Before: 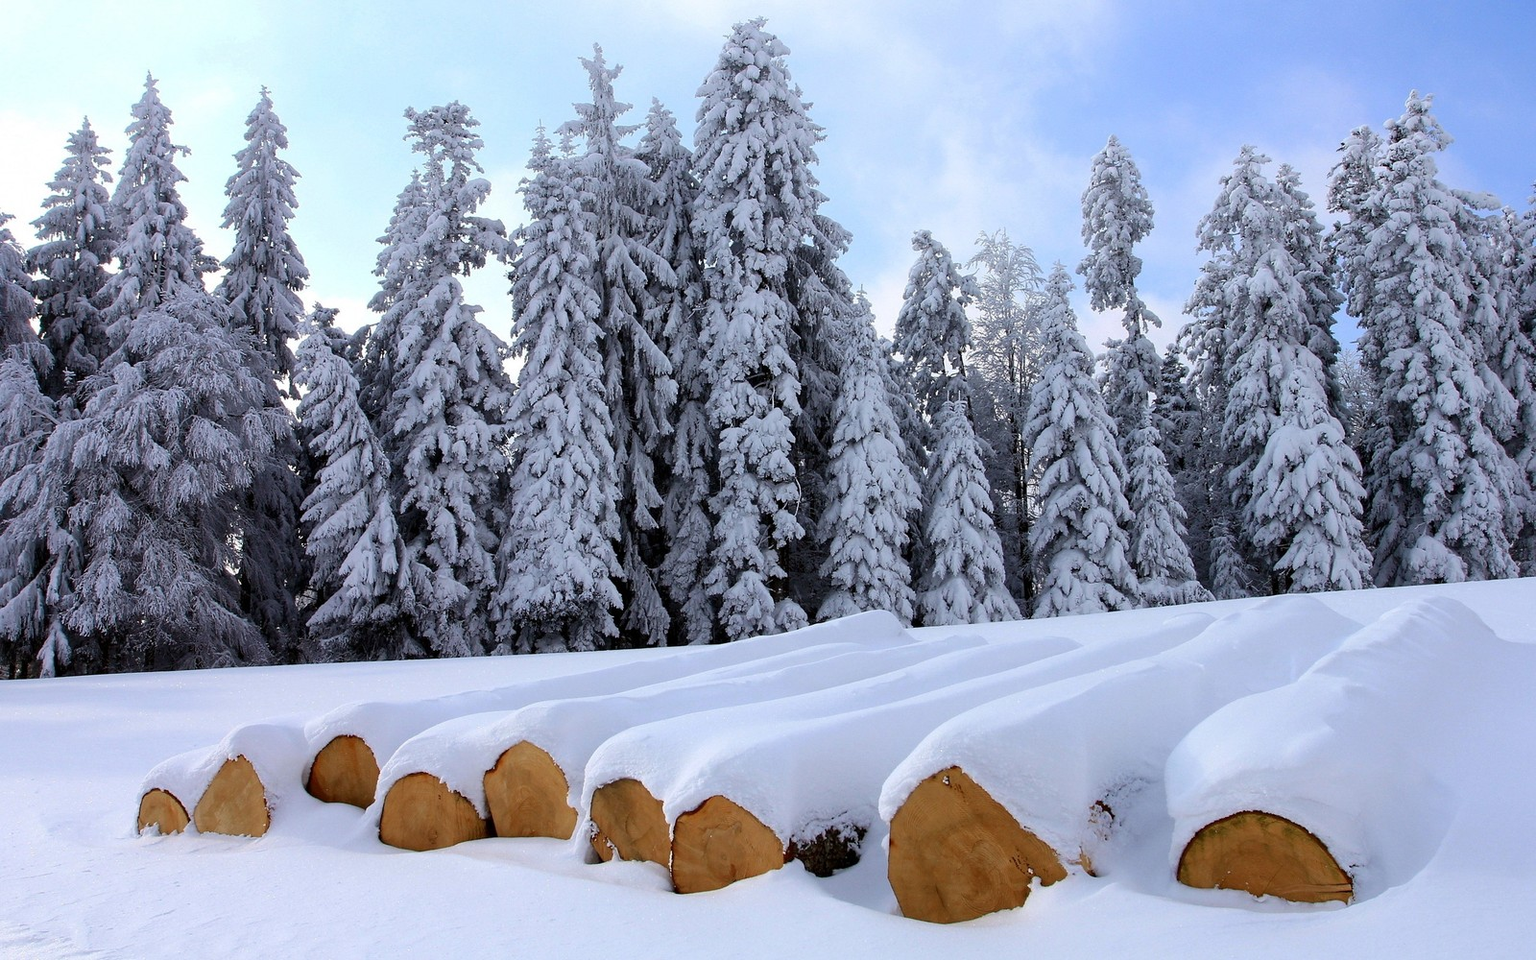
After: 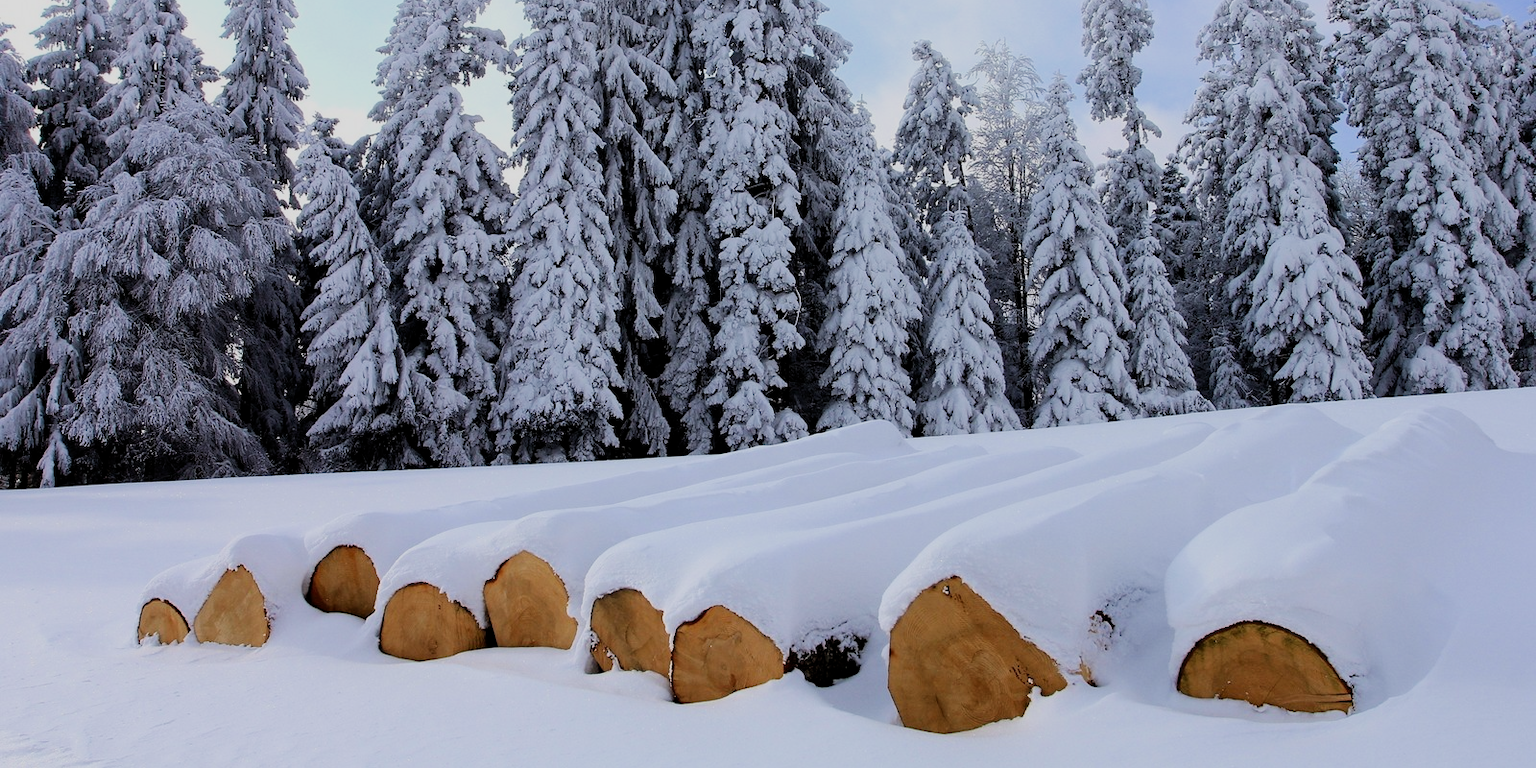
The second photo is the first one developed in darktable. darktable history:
crop and rotate: top 19.835%
filmic rgb: middle gray luminance 28.84%, black relative exposure -10.27 EV, white relative exposure 5.51 EV, target black luminance 0%, hardness 3.97, latitude 2.67%, contrast 1.124, highlights saturation mix 3.59%, shadows ↔ highlights balance 15.43%
